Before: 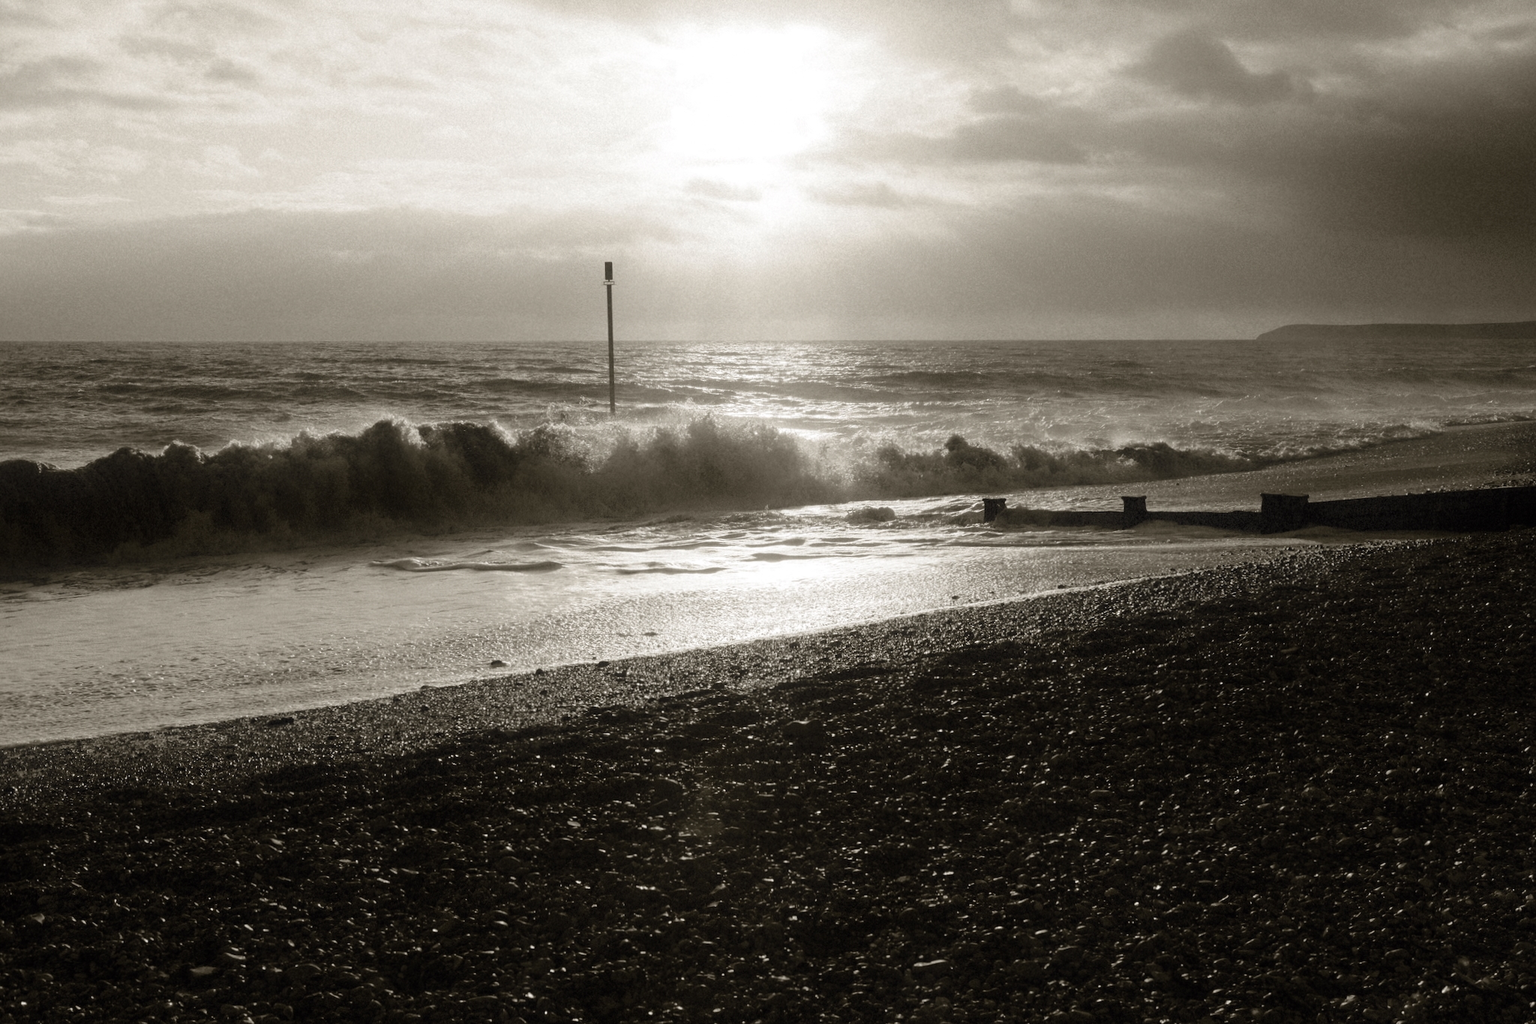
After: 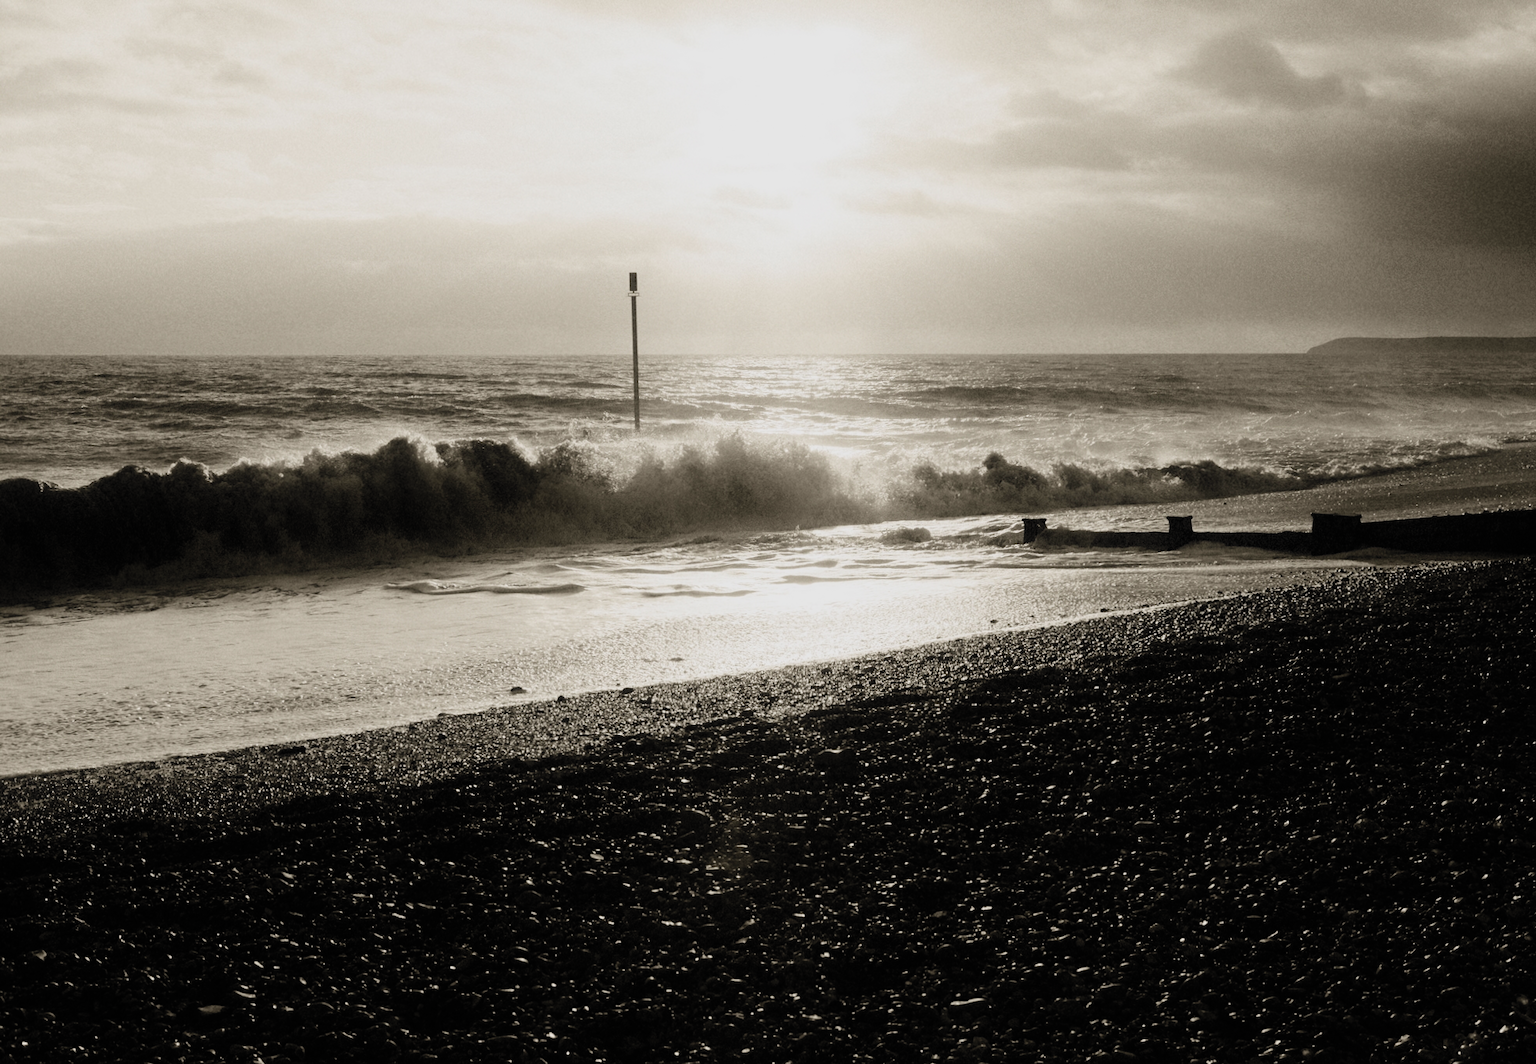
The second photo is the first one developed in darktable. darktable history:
contrast brightness saturation: contrast 0.198, brightness 0.156, saturation 0.219
crop: right 3.836%, bottom 0.039%
filmic rgb: black relative exposure -7.11 EV, white relative exposure 5.35 EV, threshold 3.03 EV, hardness 3.03, add noise in highlights 0, color science v3 (2019), use custom middle-gray values true, contrast in highlights soft, enable highlight reconstruction true
